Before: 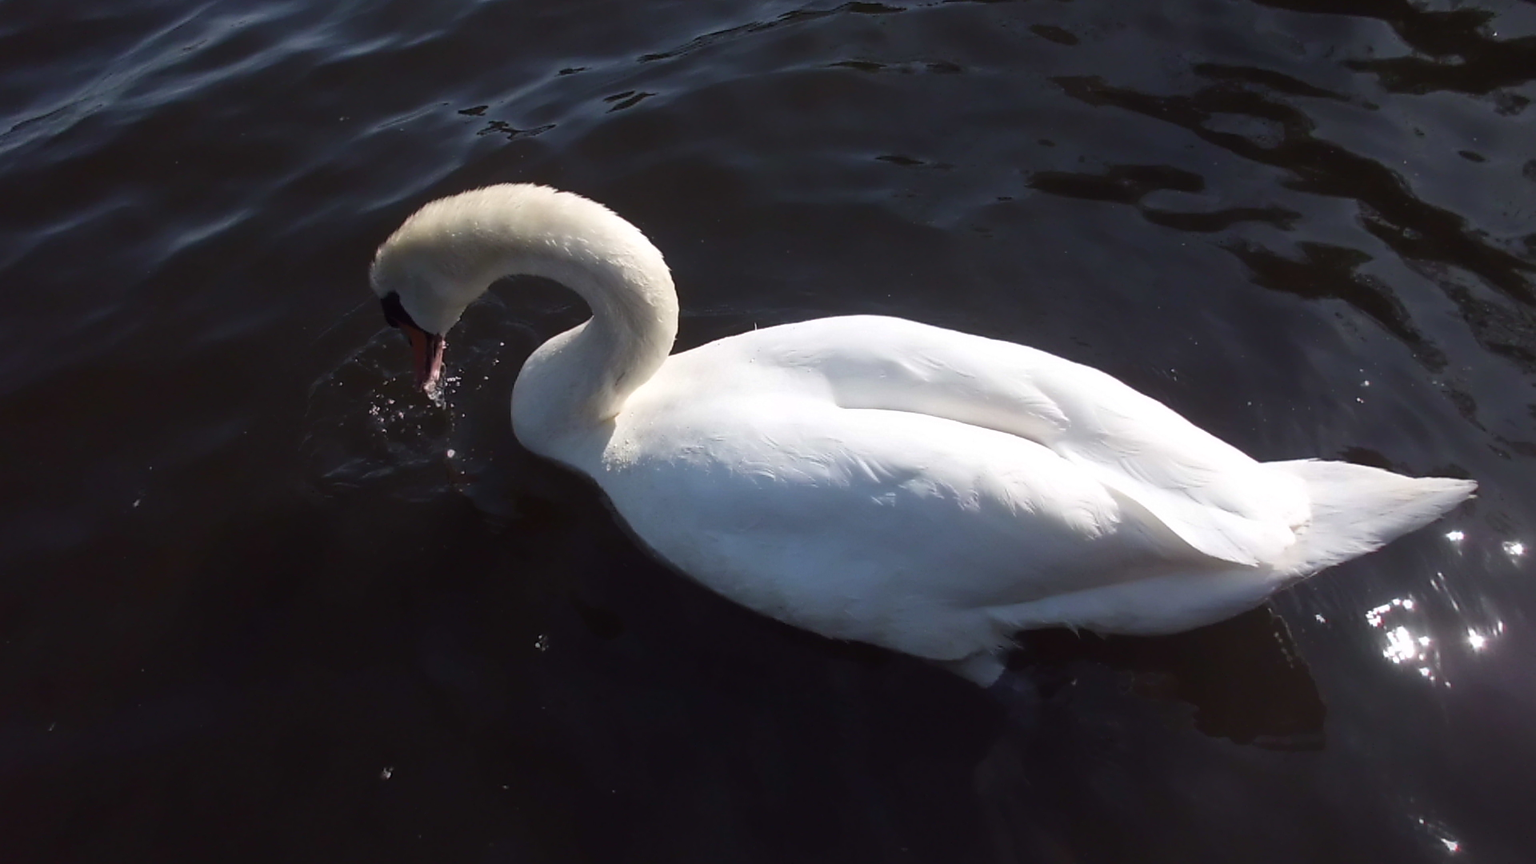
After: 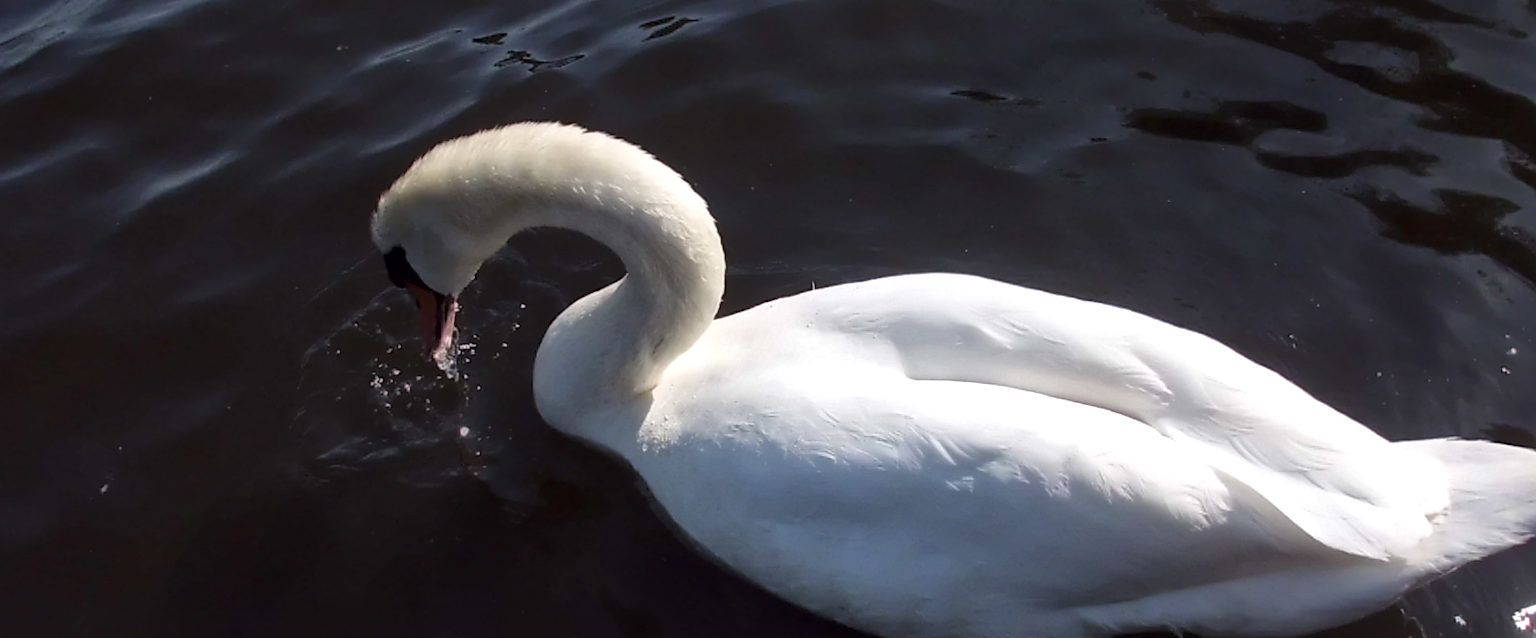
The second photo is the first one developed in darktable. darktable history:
crop: left 3.015%, top 8.969%, right 9.647%, bottom 26.457%
local contrast: mode bilateral grid, contrast 20, coarseness 50, detail 144%, midtone range 0.2
